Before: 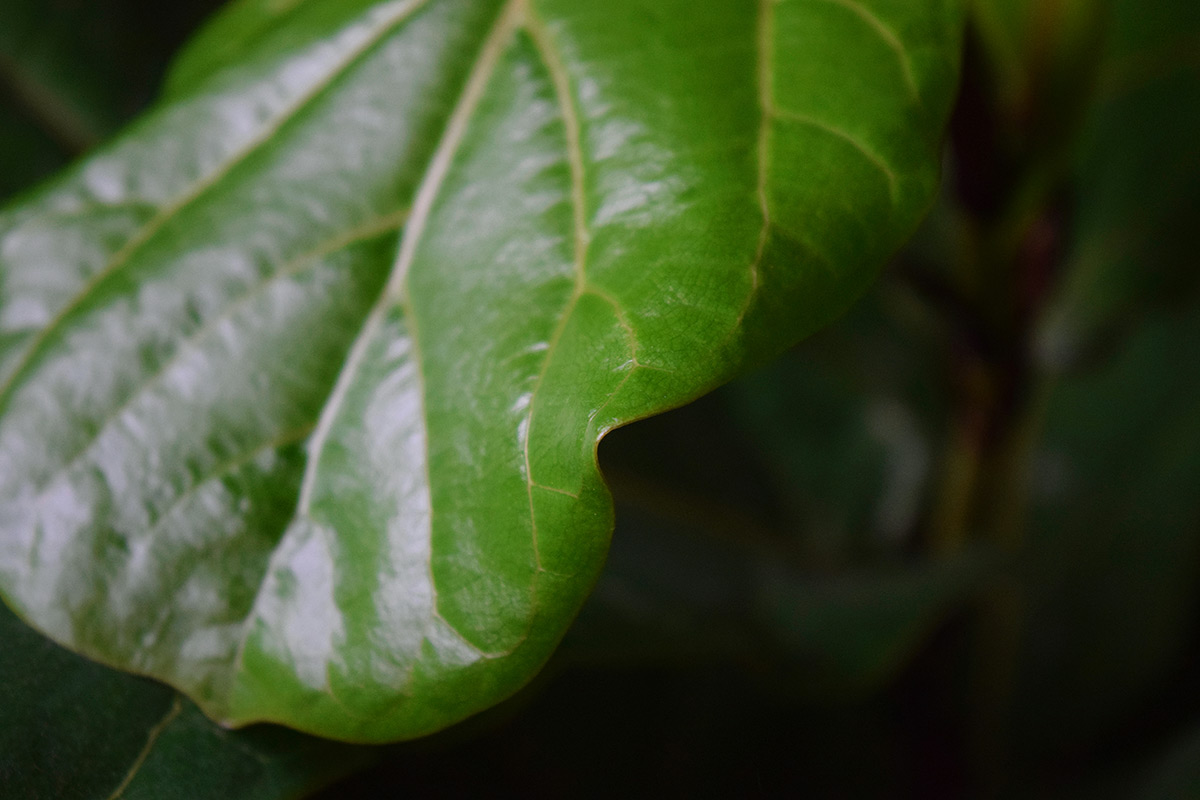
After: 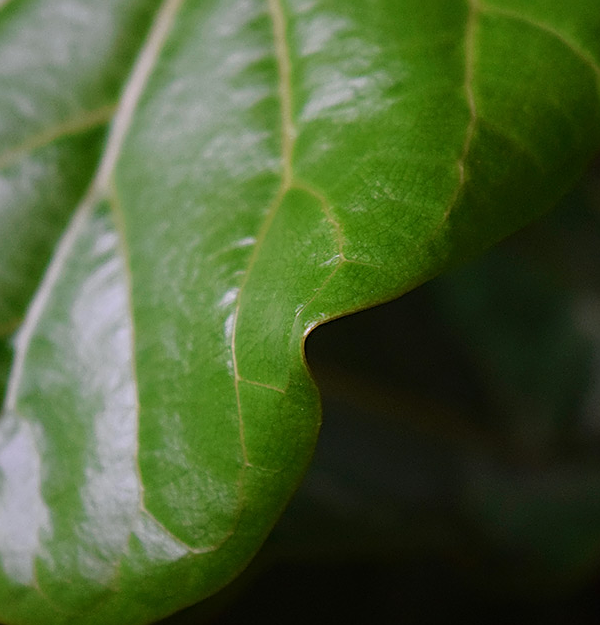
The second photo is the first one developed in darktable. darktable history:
sharpen: on, module defaults
crop and rotate: angle 0.016°, left 24.422%, top 13.144%, right 25.503%, bottom 8.599%
